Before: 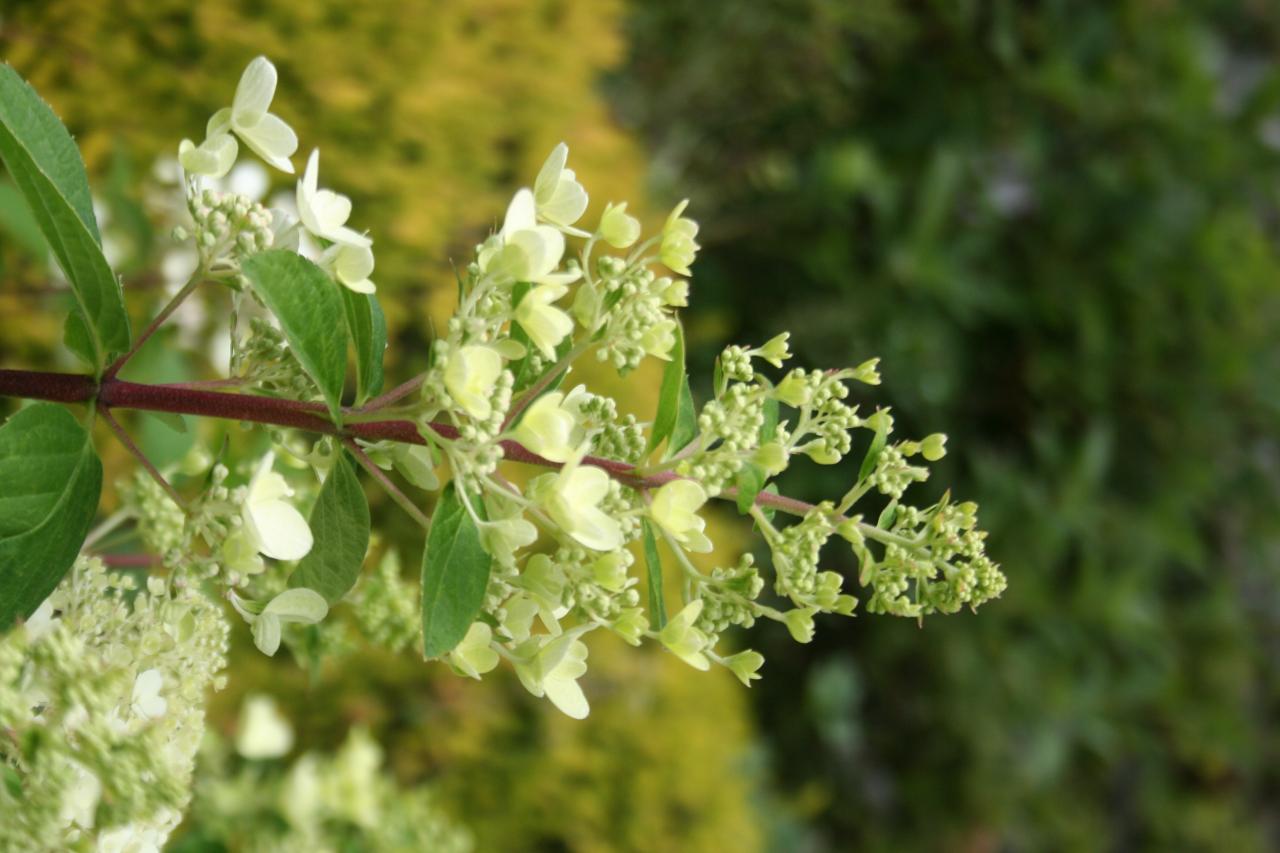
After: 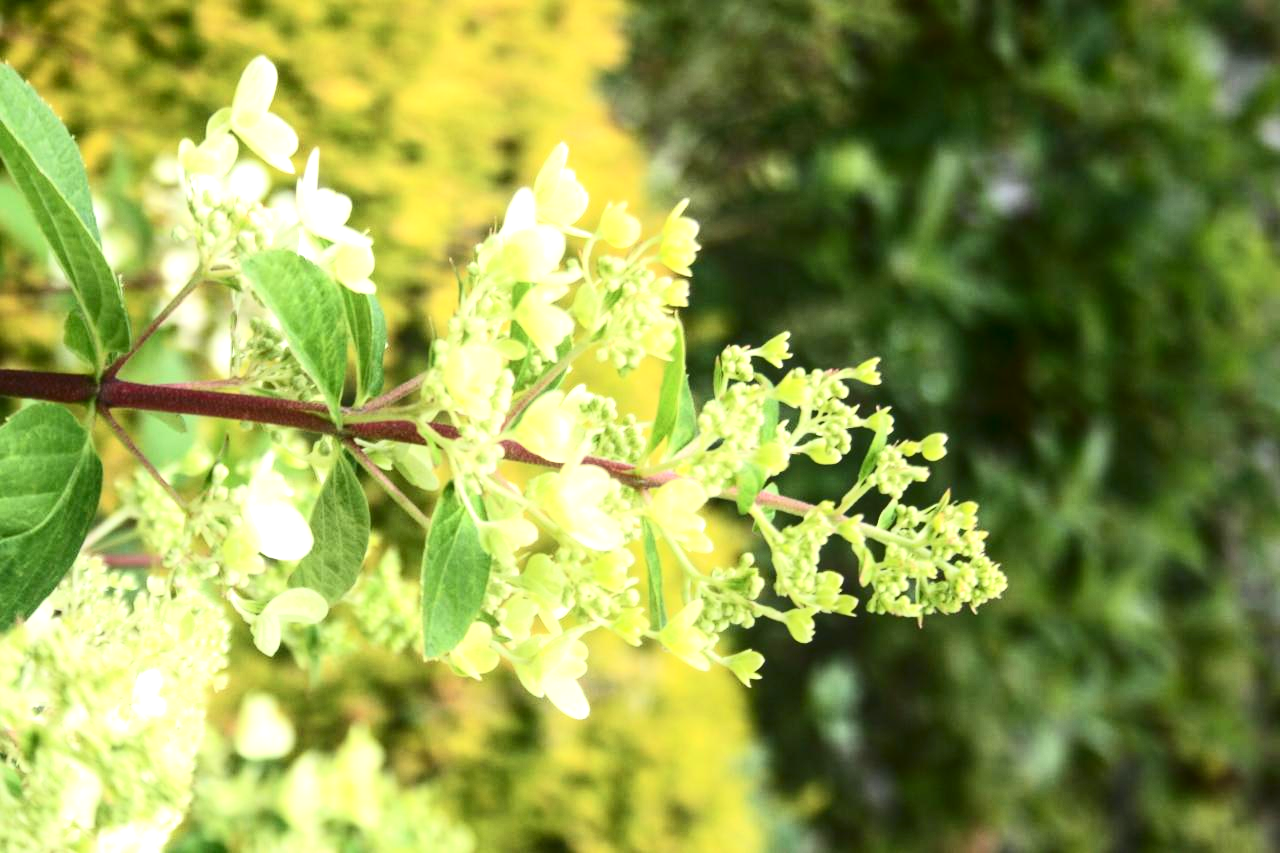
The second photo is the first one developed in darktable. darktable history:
exposure: exposure 1.204 EV, compensate exposure bias true, compensate highlight preservation false
contrast brightness saturation: contrast 0.286
local contrast: detail 110%
